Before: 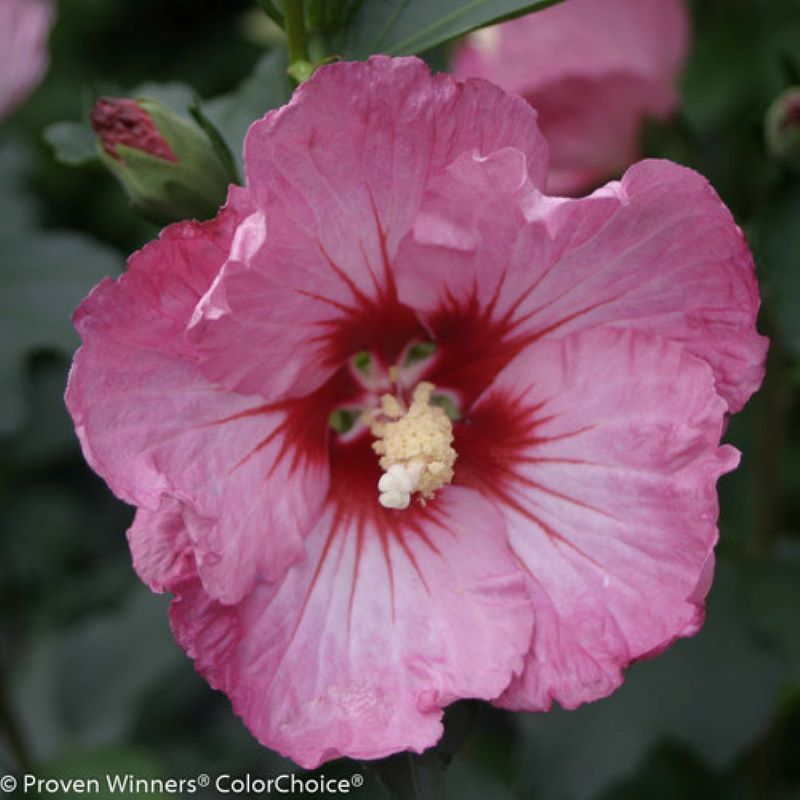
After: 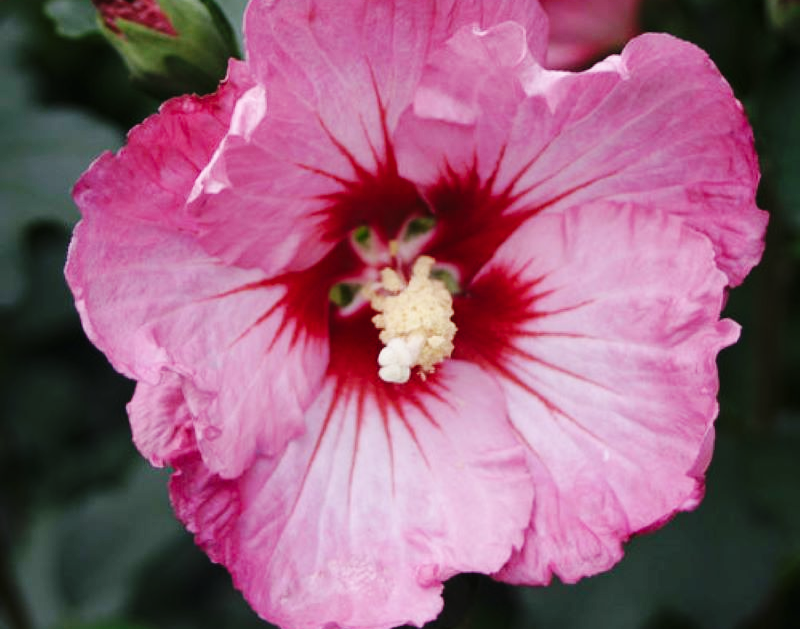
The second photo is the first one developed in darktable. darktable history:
base curve: curves: ch0 [(0, 0) (0.036, 0.025) (0.121, 0.166) (0.206, 0.329) (0.605, 0.79) (1, 1)], preserve colors none
contrast brightness saturation: saturation -0.05
crop and rotate: top 15.774%, bottom 5.506%
